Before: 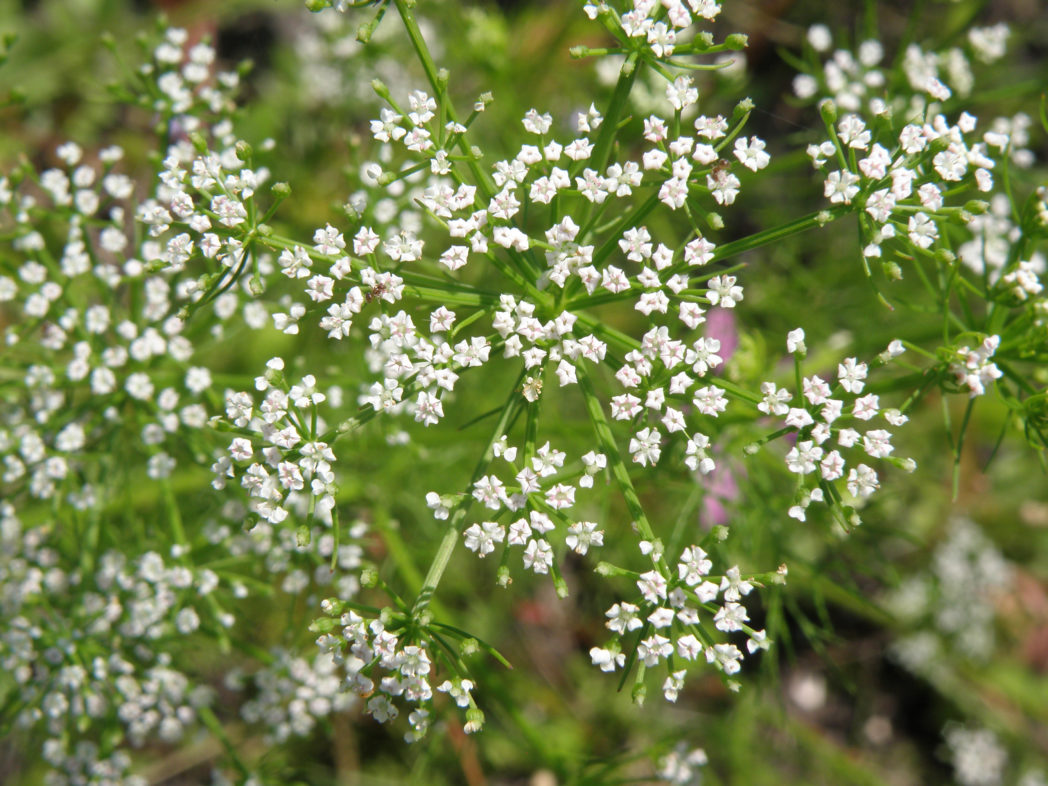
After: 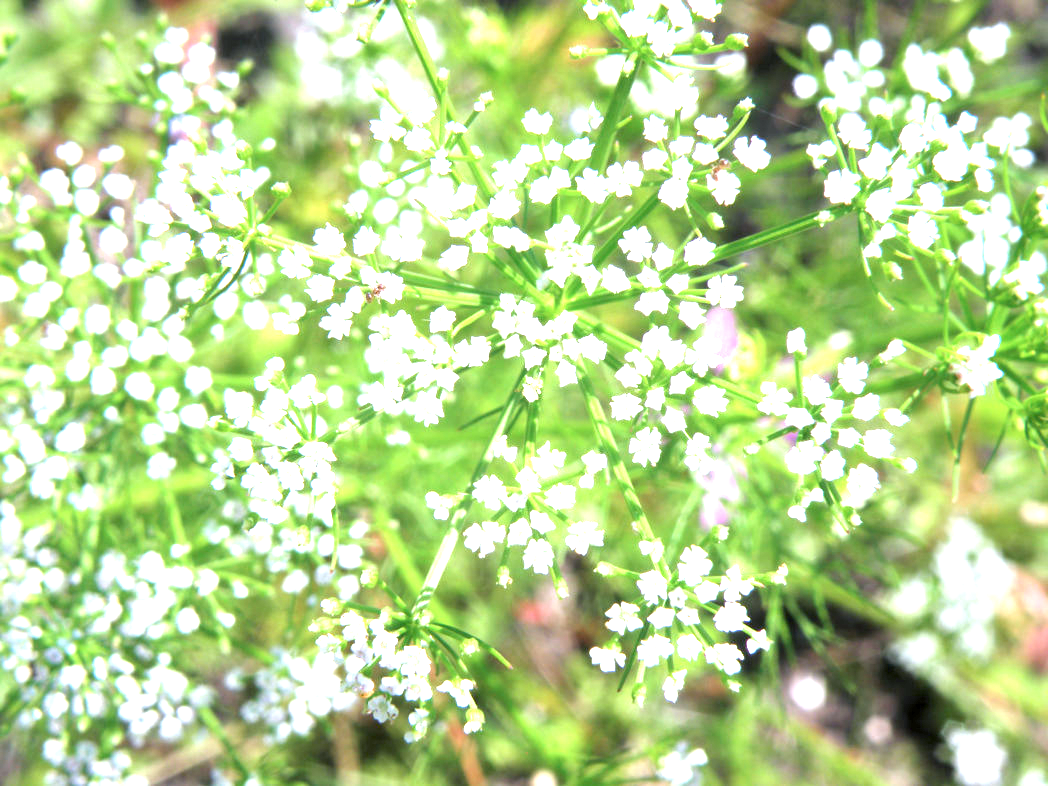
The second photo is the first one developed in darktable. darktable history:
exposure: black level correction 0.001, exposure 2 EV, compensate highlight preservation false
color calibration: illuminant custom, x 0.373, y 0.388, temperature 4269.97 K
